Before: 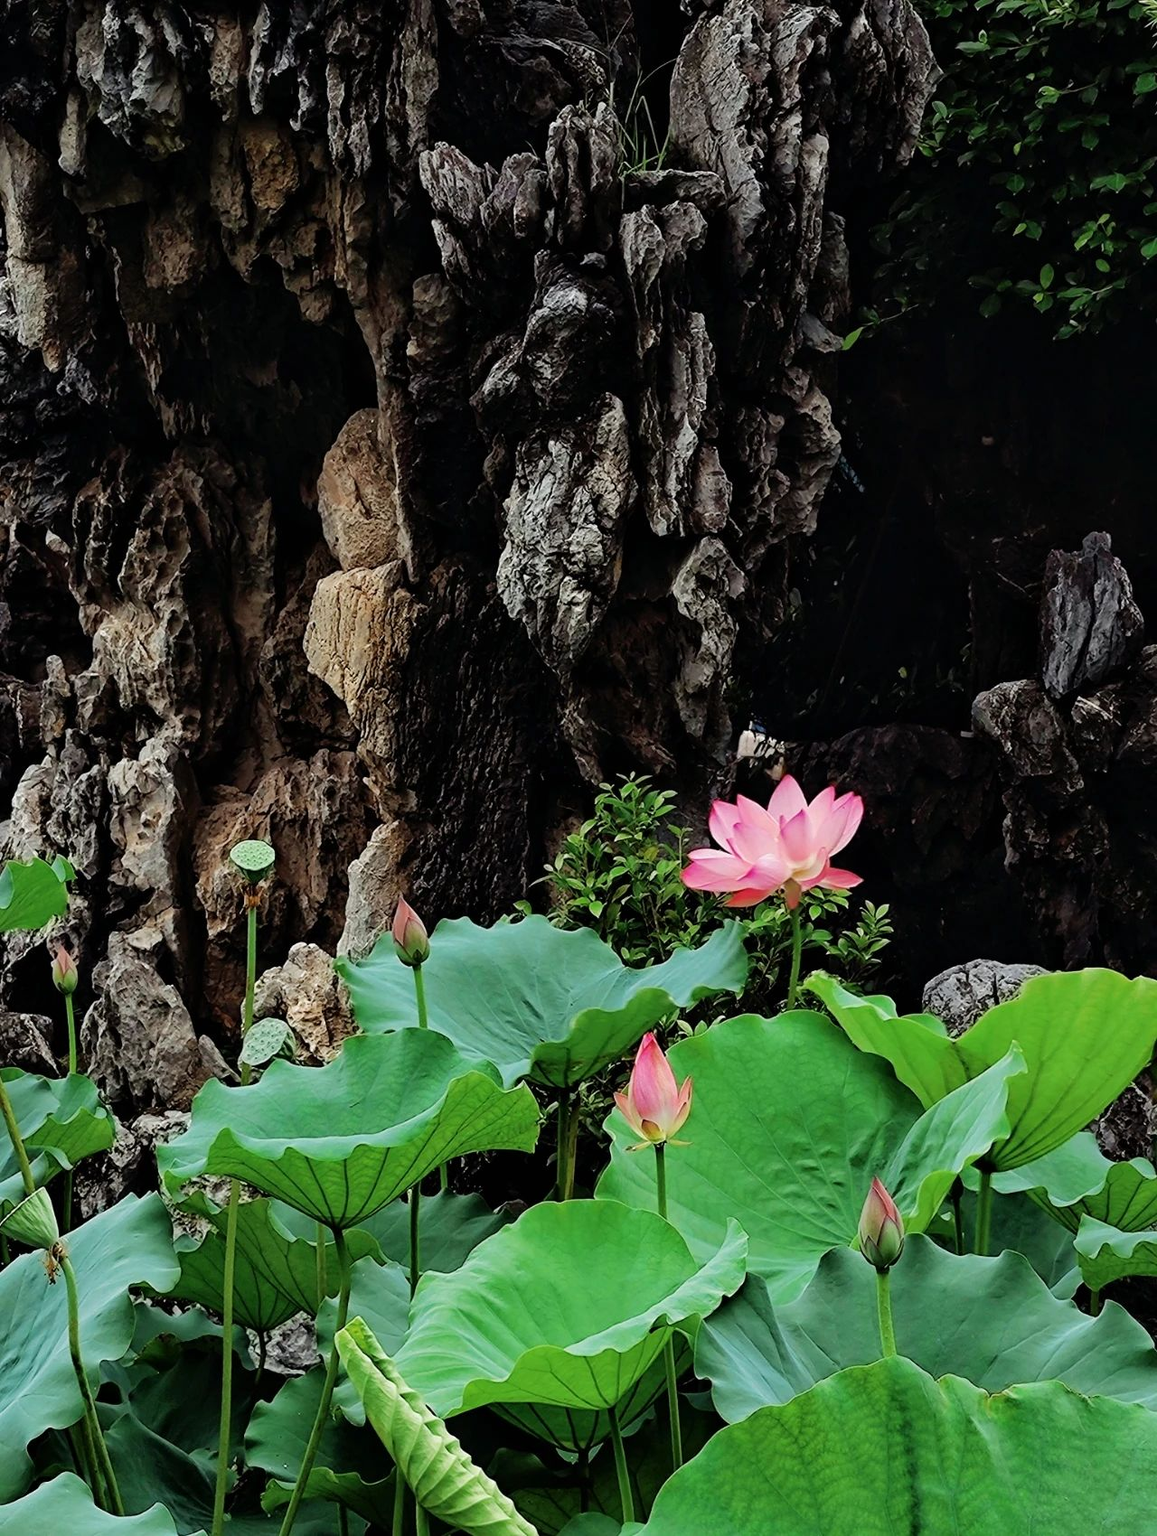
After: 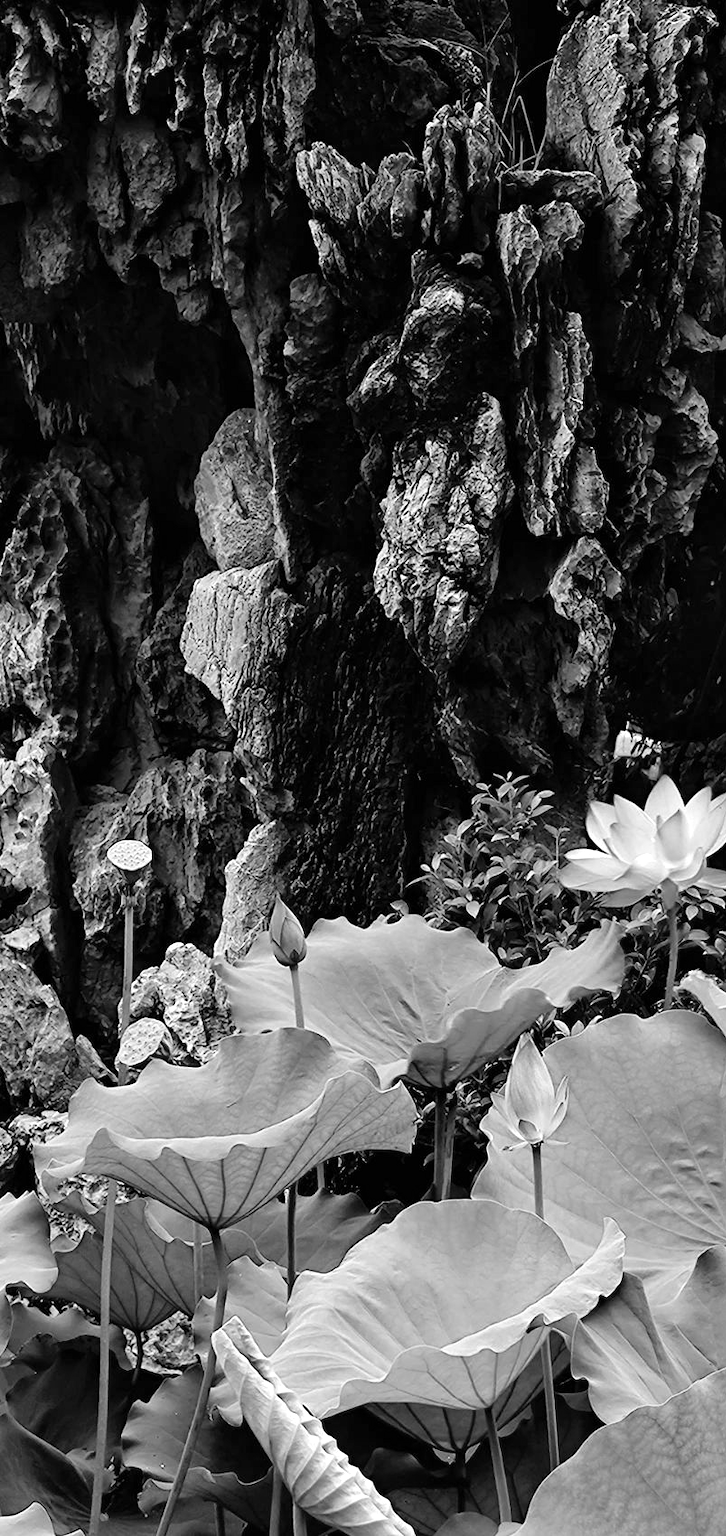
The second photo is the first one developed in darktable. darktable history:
monochrome: a 16.01, b -2.65, highlights 0.52
crop: left 10.644%, right 26.528%
exposure: exposure 0.6 EV, compensate highlight preservation false
